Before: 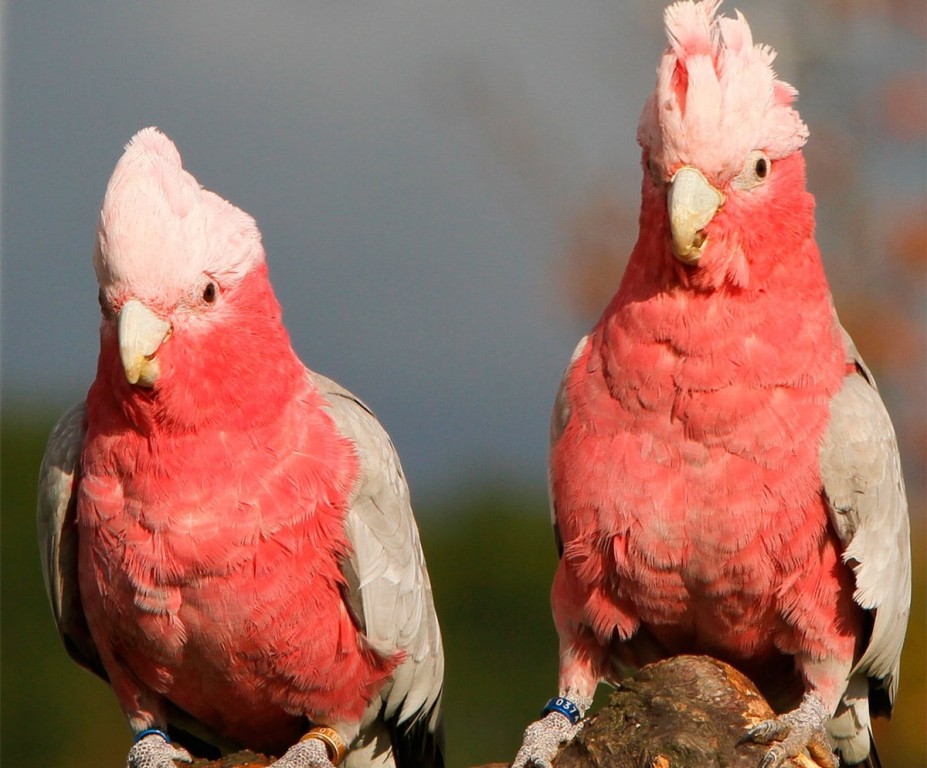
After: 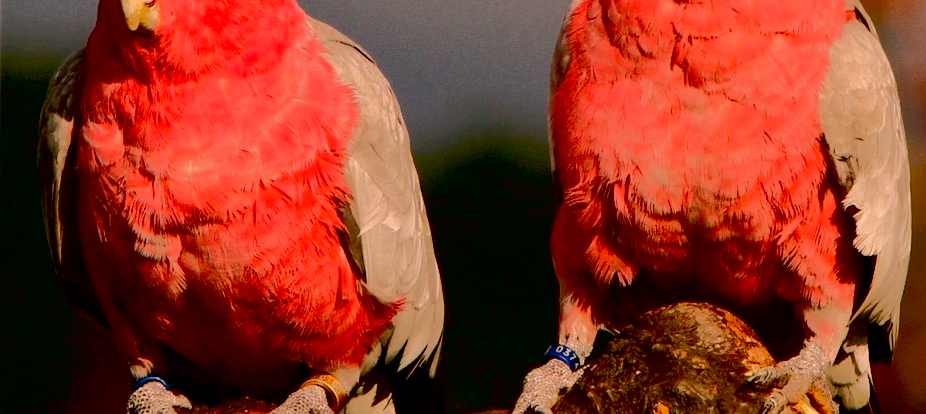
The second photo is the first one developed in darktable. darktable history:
tone curve: curves: ch0 [(0, 0) (0.003, 0.005) (0.011, 0.012) (0.025, 0.026) (0.044, 0.046) (0.069, 0.071) (0.1, 0.098) (0.136, 0.135) (0.177, 0.178) (0.224, 0.217) (0.277, 0.274) (0.335, 0.335) (0.399, 0.442) (0.468, 0.543) (0.543, 0.6) (0.623, 0.628) (0.709, 0.679) (0.801, 0.782) (0.898, 0.904) (1, 1)], color space Lab, independent channels, preserve colors none
crop and rotate: top 46.02%, right 0.043%
tone equalizer: on, module defaults
color correction: highlights a* 17.68, highlights b* 18.51
exposure: black level correction 0.046, exposure -0.23 EV, compensate highlight preservation false
